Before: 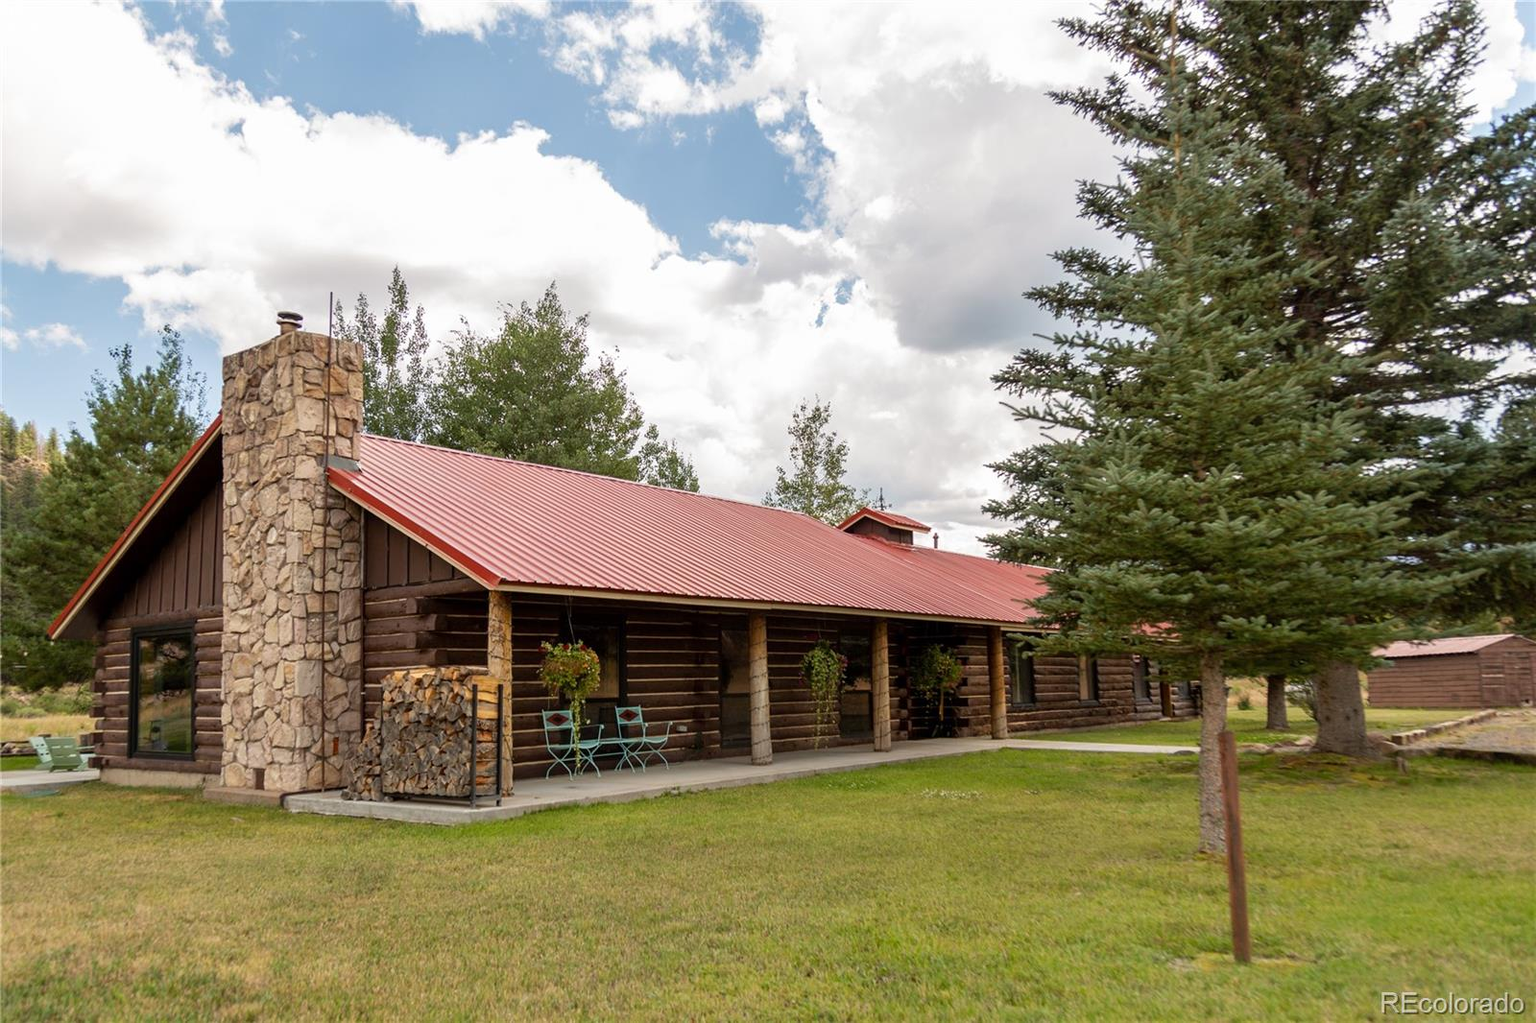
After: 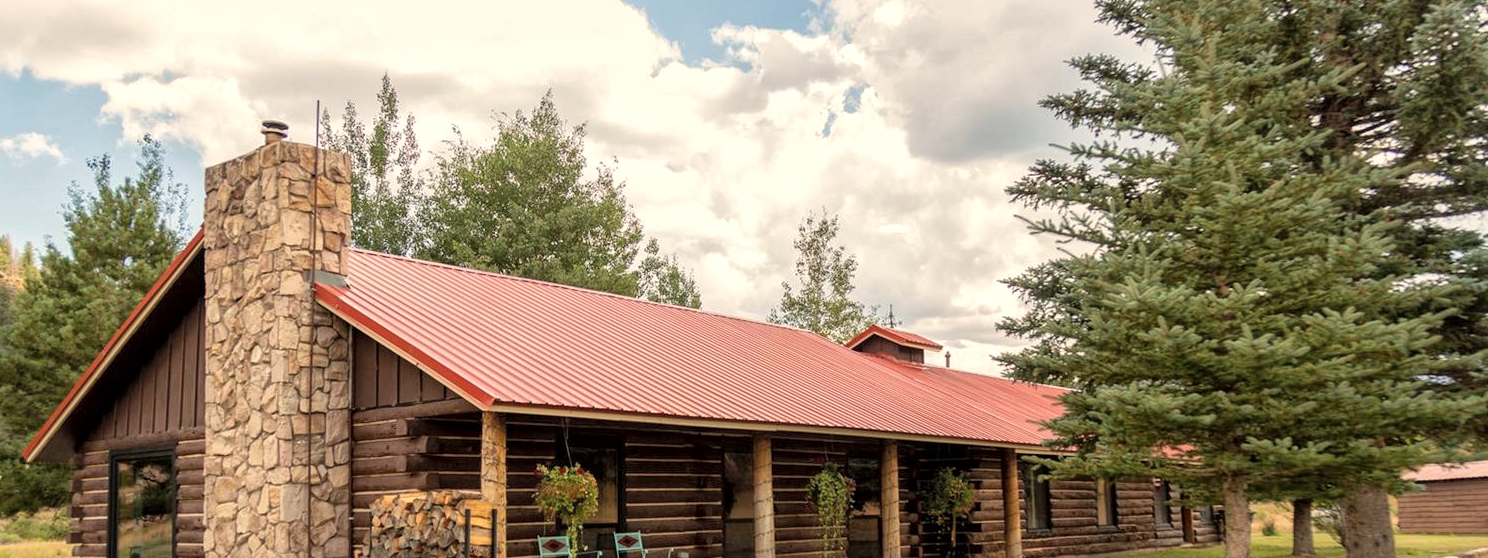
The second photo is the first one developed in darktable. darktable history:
white balance: red 1.045, blue 0.932
global tonemap: drago (1, 100), detail 1
exposure: exposure 0.207 EV, compensate highlight preservation false
crop: left 1.744%, top 19.225%, right 5.069%, bottom 28.357%
